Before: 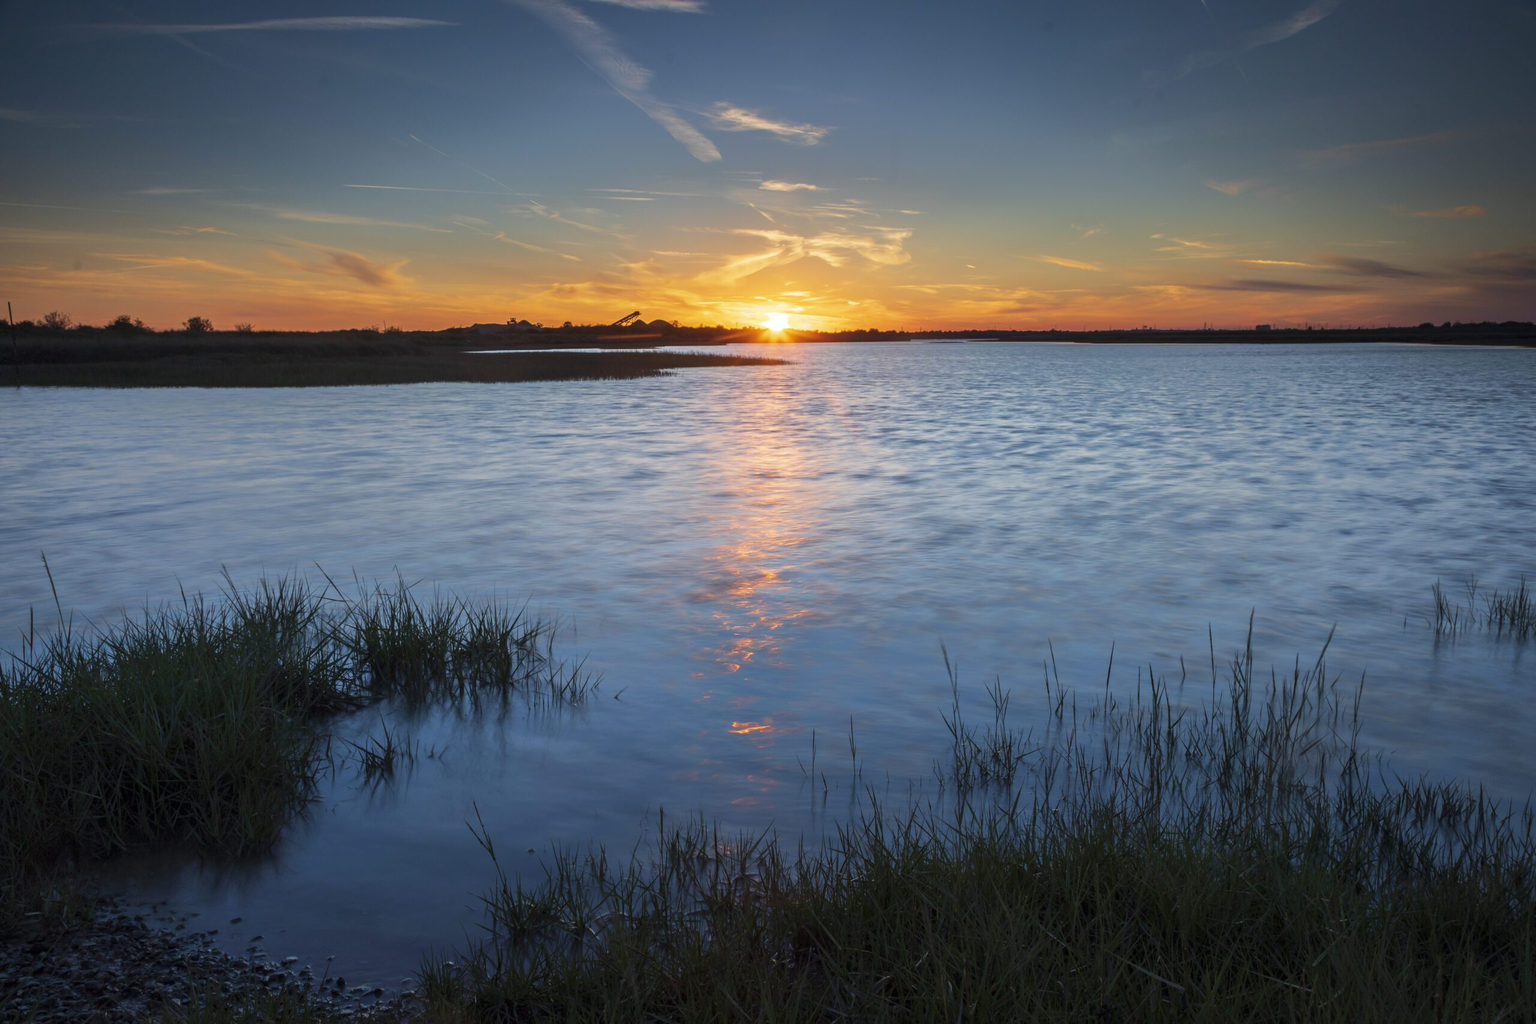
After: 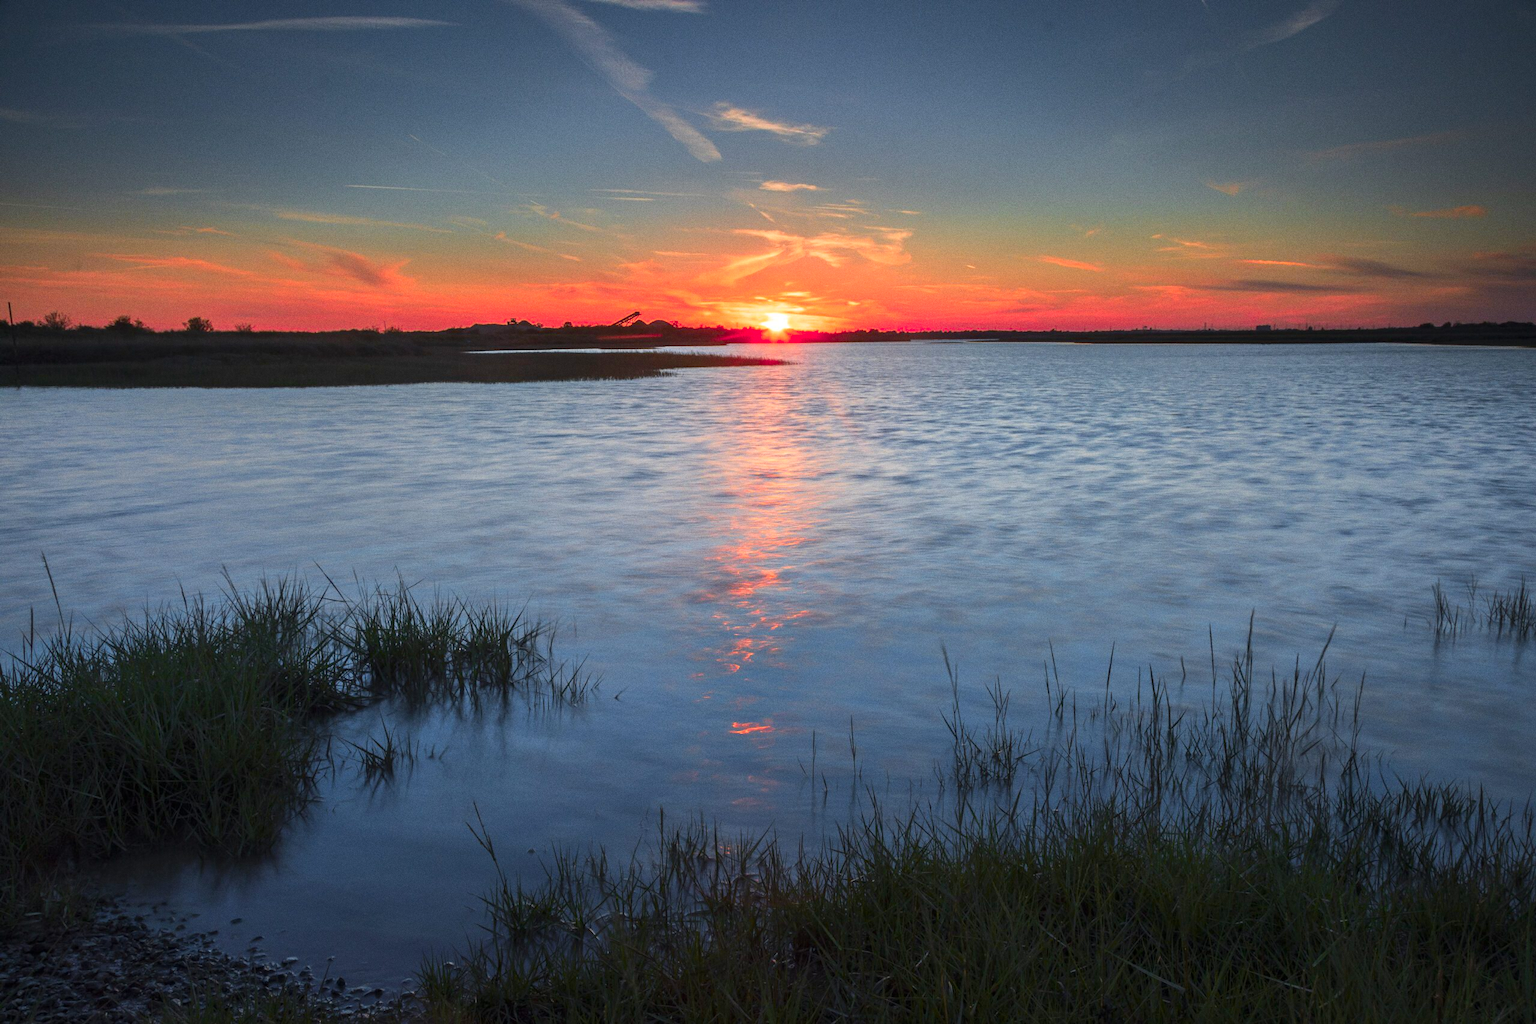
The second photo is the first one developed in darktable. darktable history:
grain: coarseness 0.47 ISO
color zones: curves: ch1 [(0.24, 0.634) (0.75, 0.5)]; ch2 [(0.253, 0.437) (0.745, 0.491)], mix 102.12%
